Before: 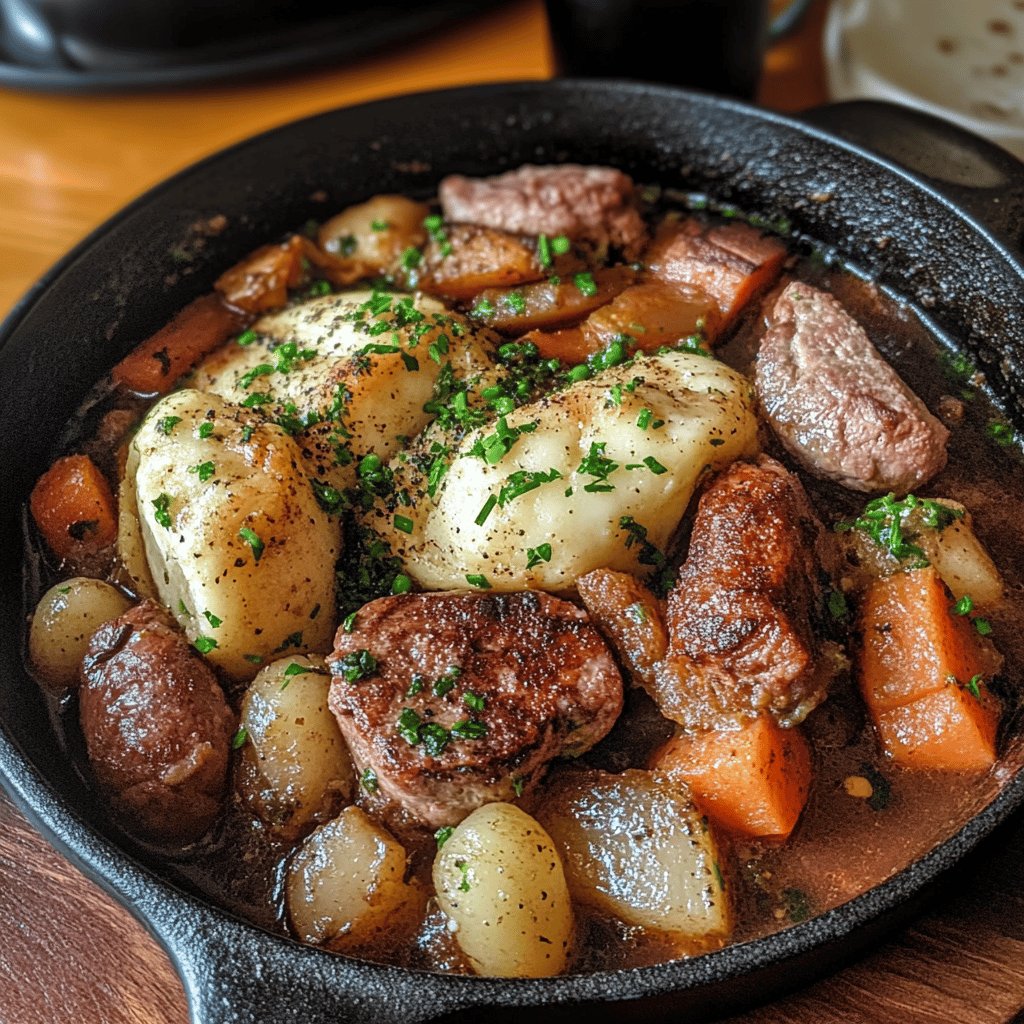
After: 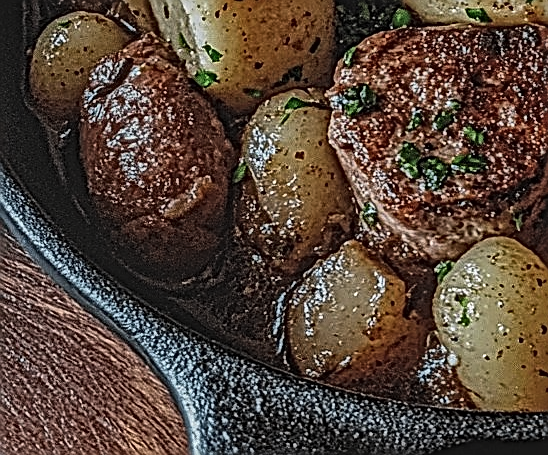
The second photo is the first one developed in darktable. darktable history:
exposure: black level correction -0.018, exposure -1.014 EV, compensate highlight preservation false
sharpen: on, module defaults
local contrast: mode bilateral grid, contrast 20, coarseness 4, detail 299%, midtone range 0.2
crop and rotate: top 55.324%, right 46.477%, bottom 0.219%
